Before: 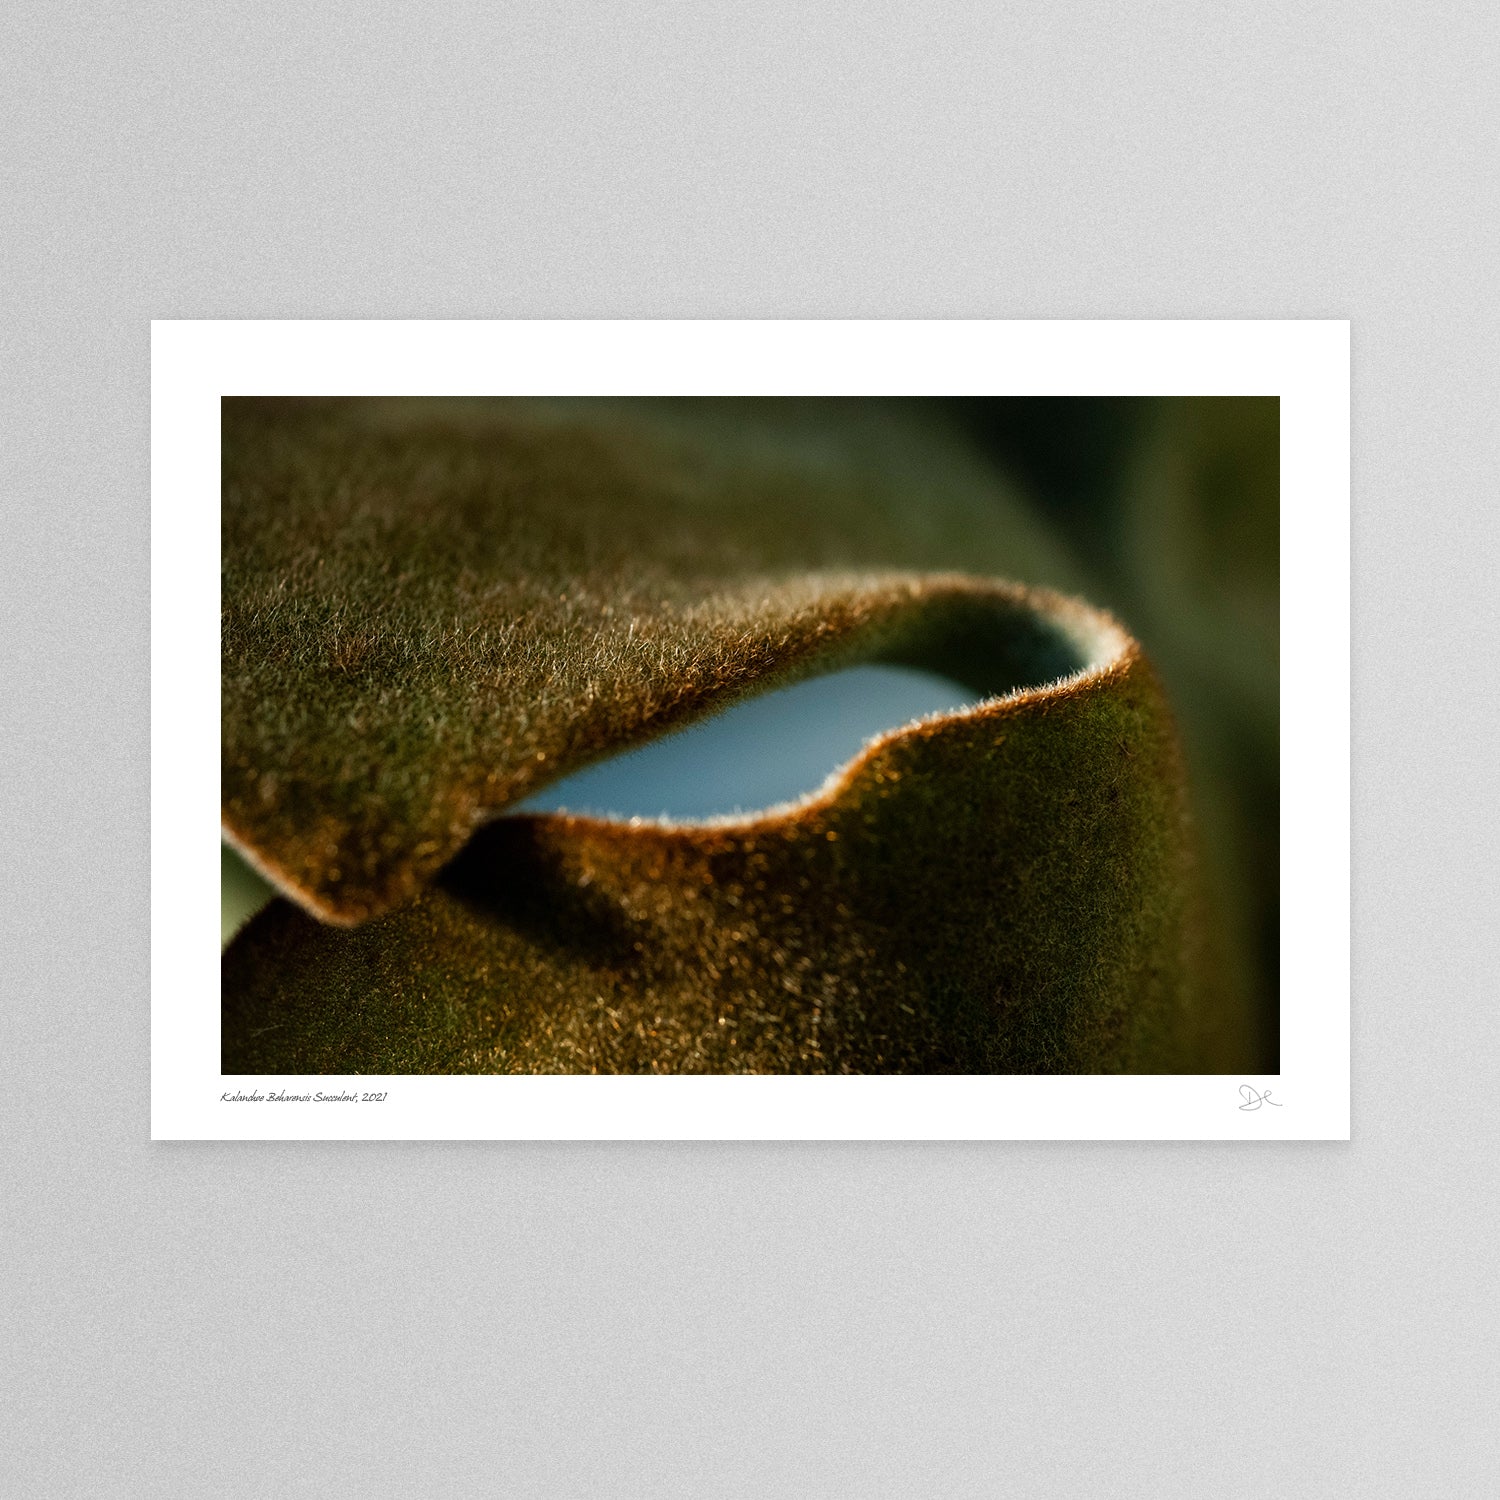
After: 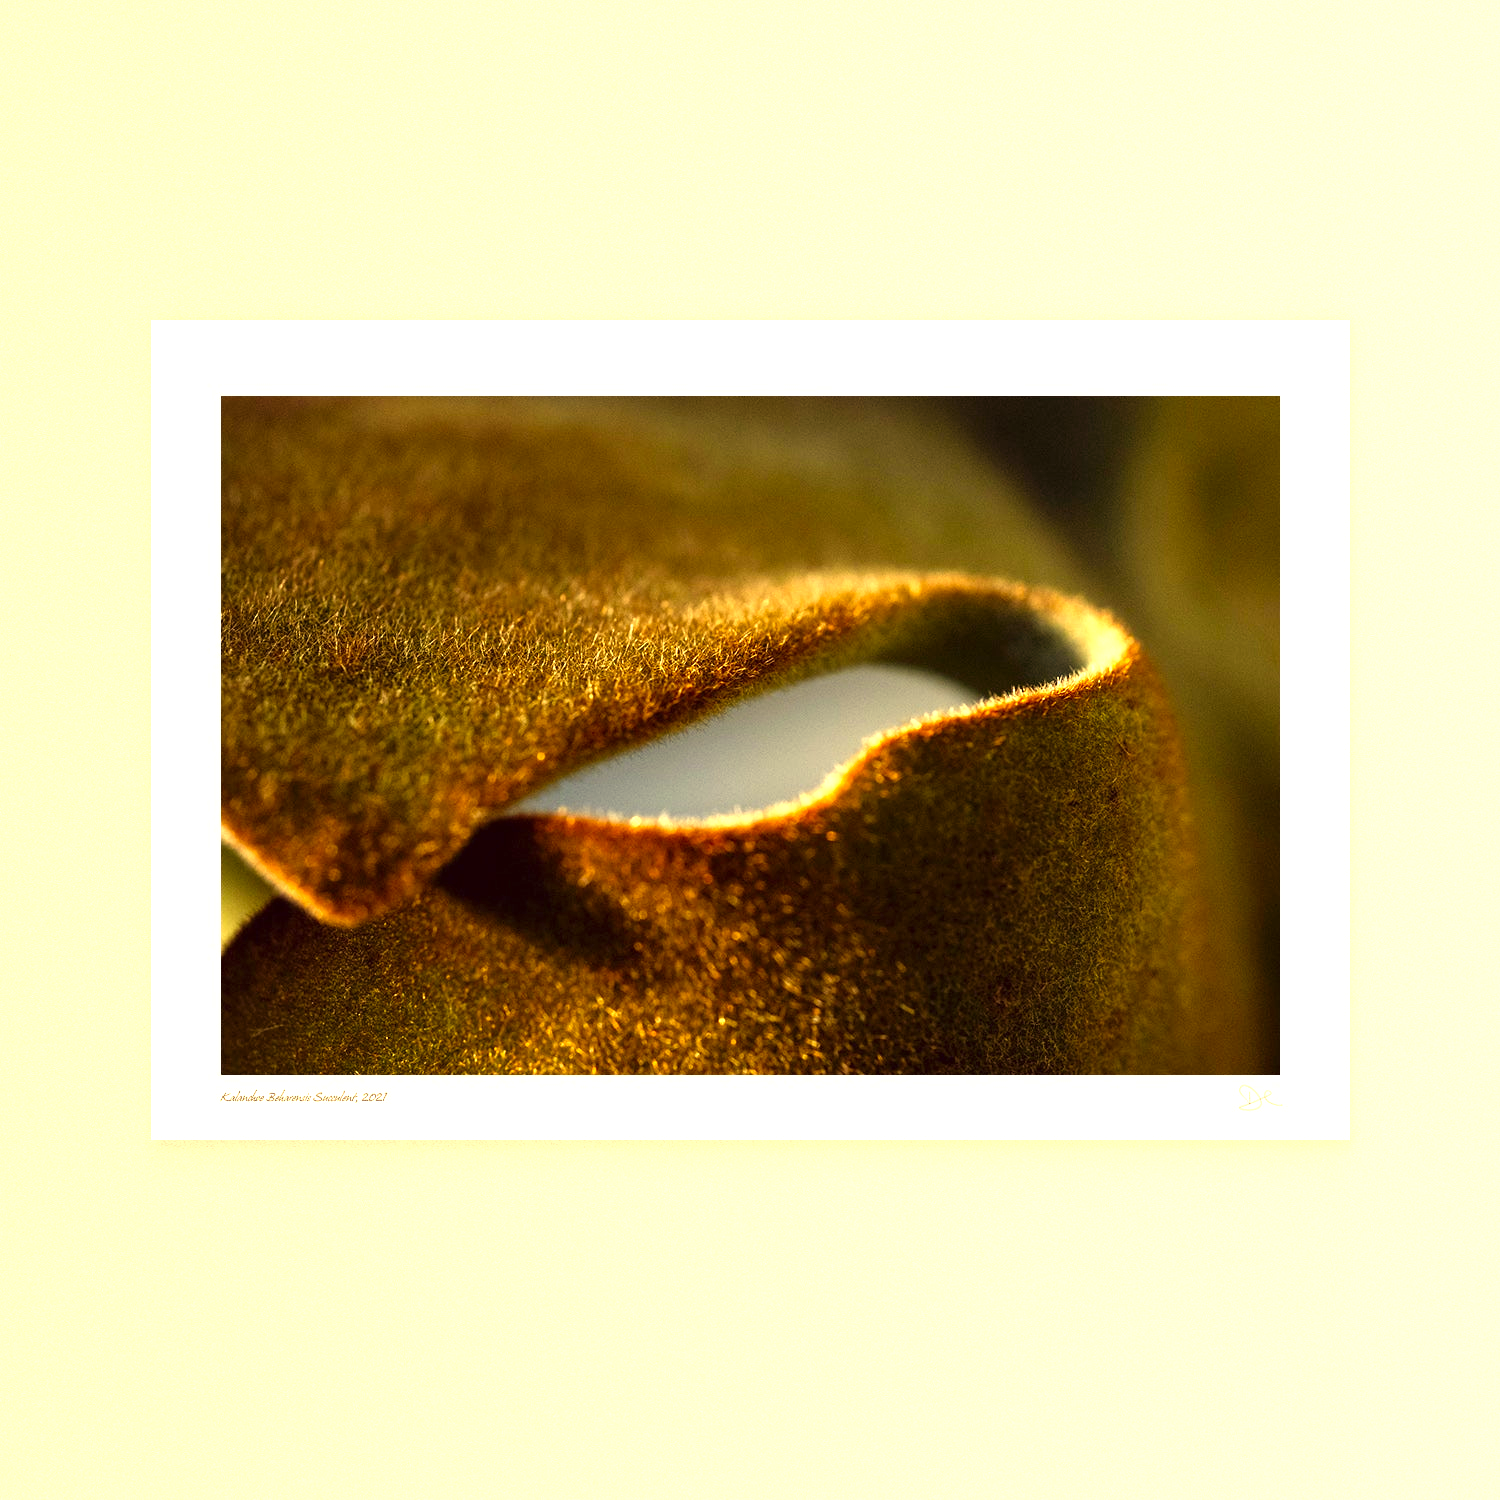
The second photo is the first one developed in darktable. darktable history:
color correction: highlights a* 10.12, highlights b* 39.04, shadows a* 14.62, shadows b* 3.37
color balance: lift [1, 0.998, 1.001, 1.002], gamma [1, 1.02, 1, 0.98], gain [1, 1.02, 1.003, 0.98]
exposure: black level correction 0, exposure 1.2 EV, compensate exposure bias true, compensate highlight preservation false
